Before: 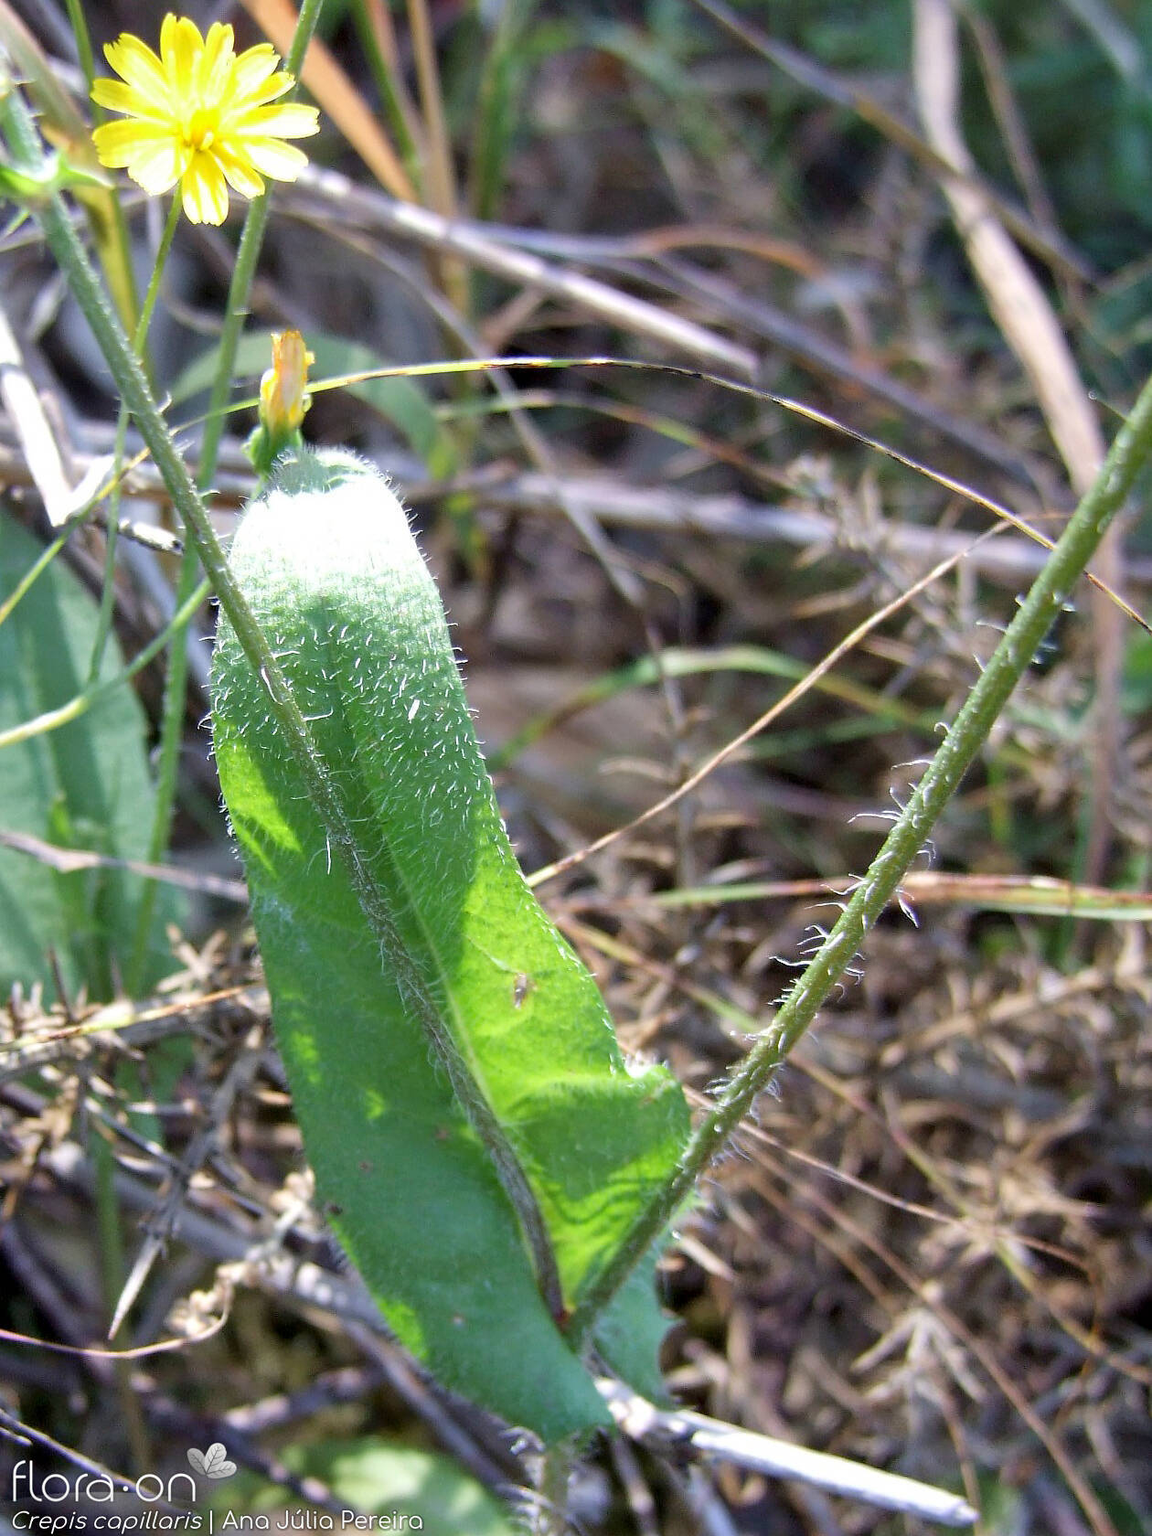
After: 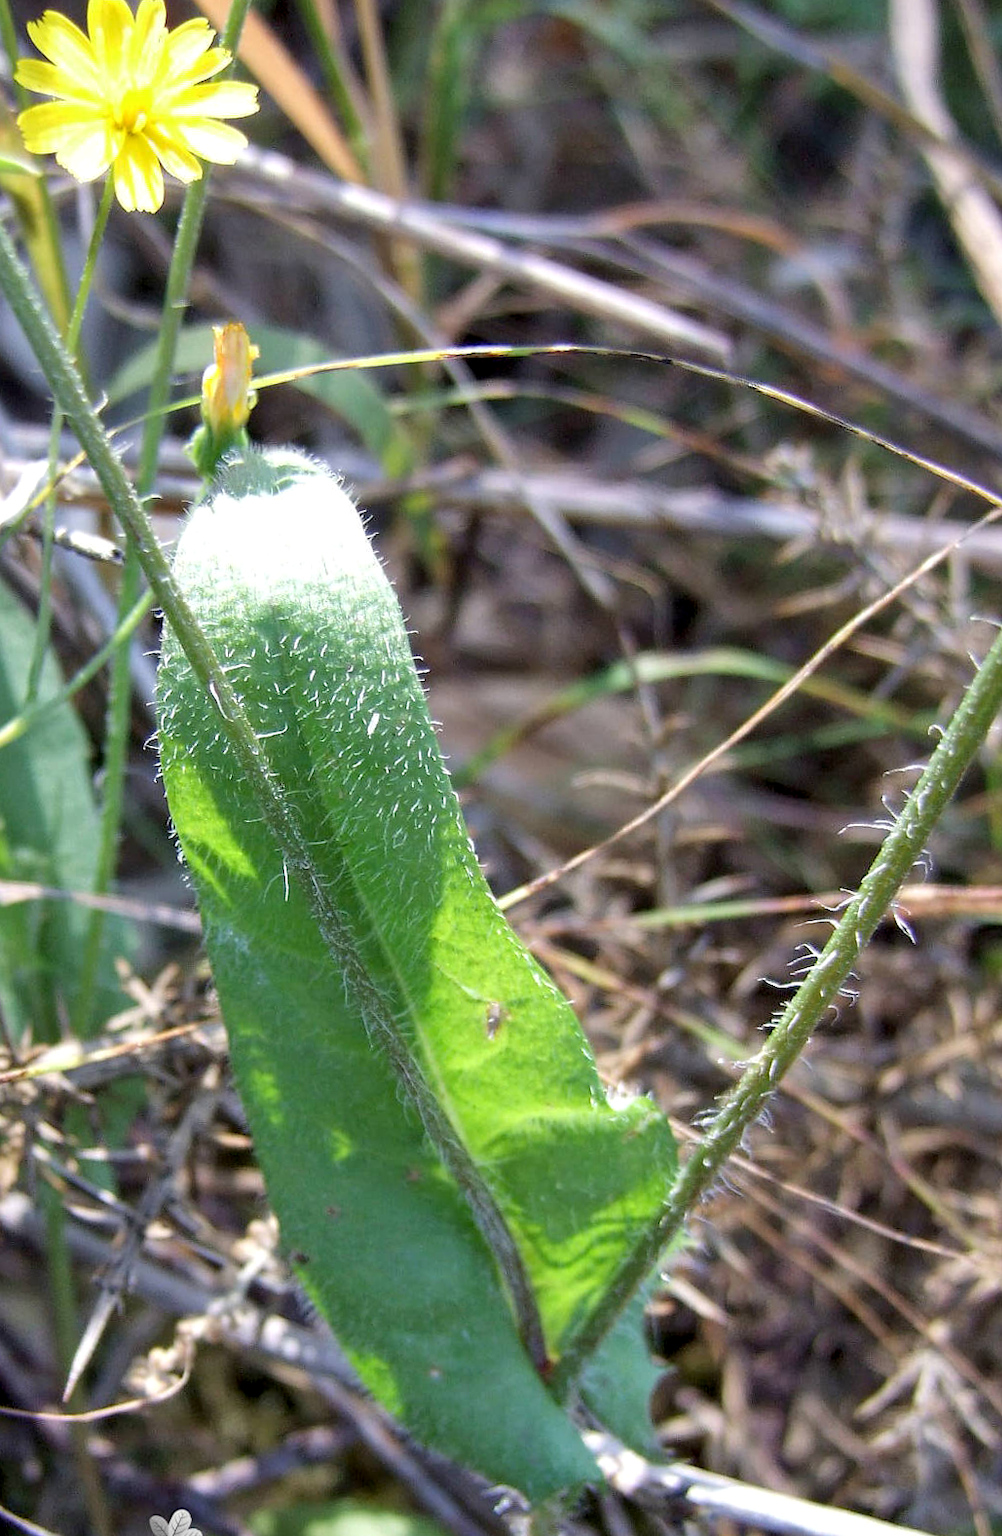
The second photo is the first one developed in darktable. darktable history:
crop and rotate: angle 1.28°, left 4.088%, top 0.804%, right 11.821%, bottom 2.552%
local contrast: highlights 100%, shadows 103%, detail 119%, midtone range 0.2
